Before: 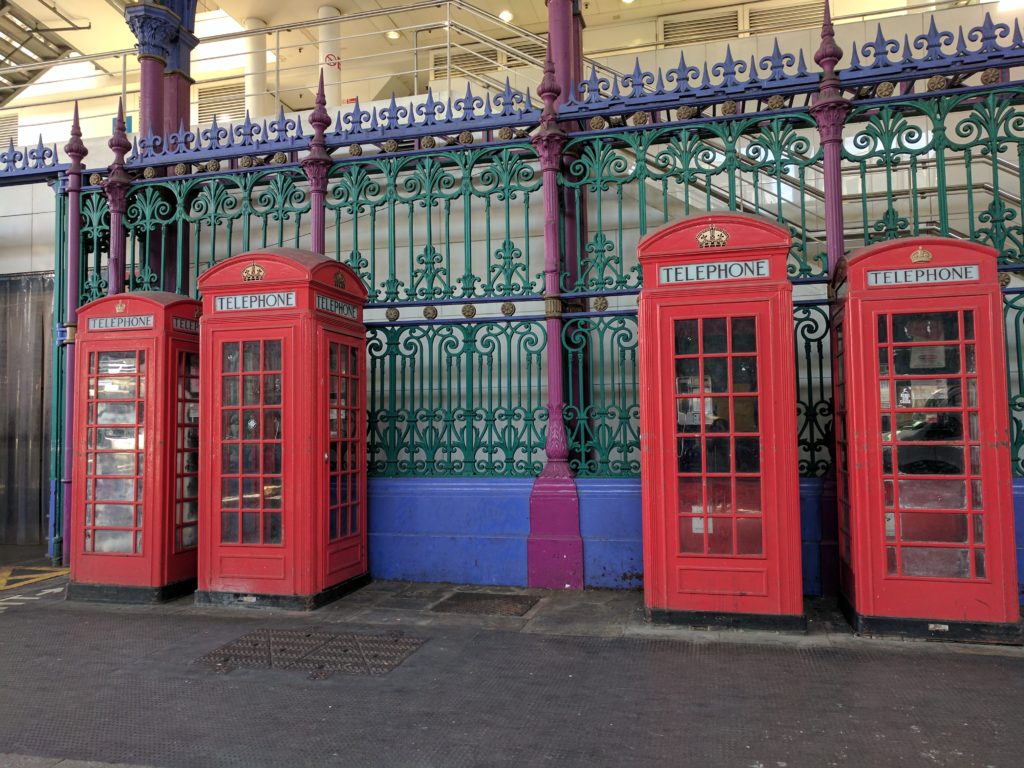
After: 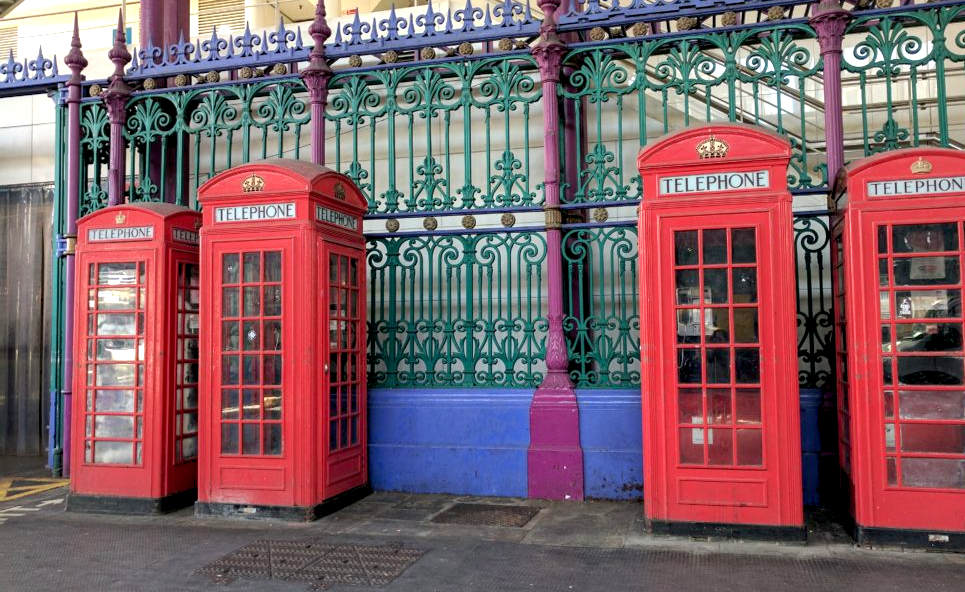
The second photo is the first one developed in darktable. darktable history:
exposure: black level correction 0.005, exposure 0.417 EV, compensate highlight preservation false
crop and rotate: angle 0.03°, top 11.643%, right 5.651%, bottom 11.189%
levels: levels [0, 0.476, 0.951]
